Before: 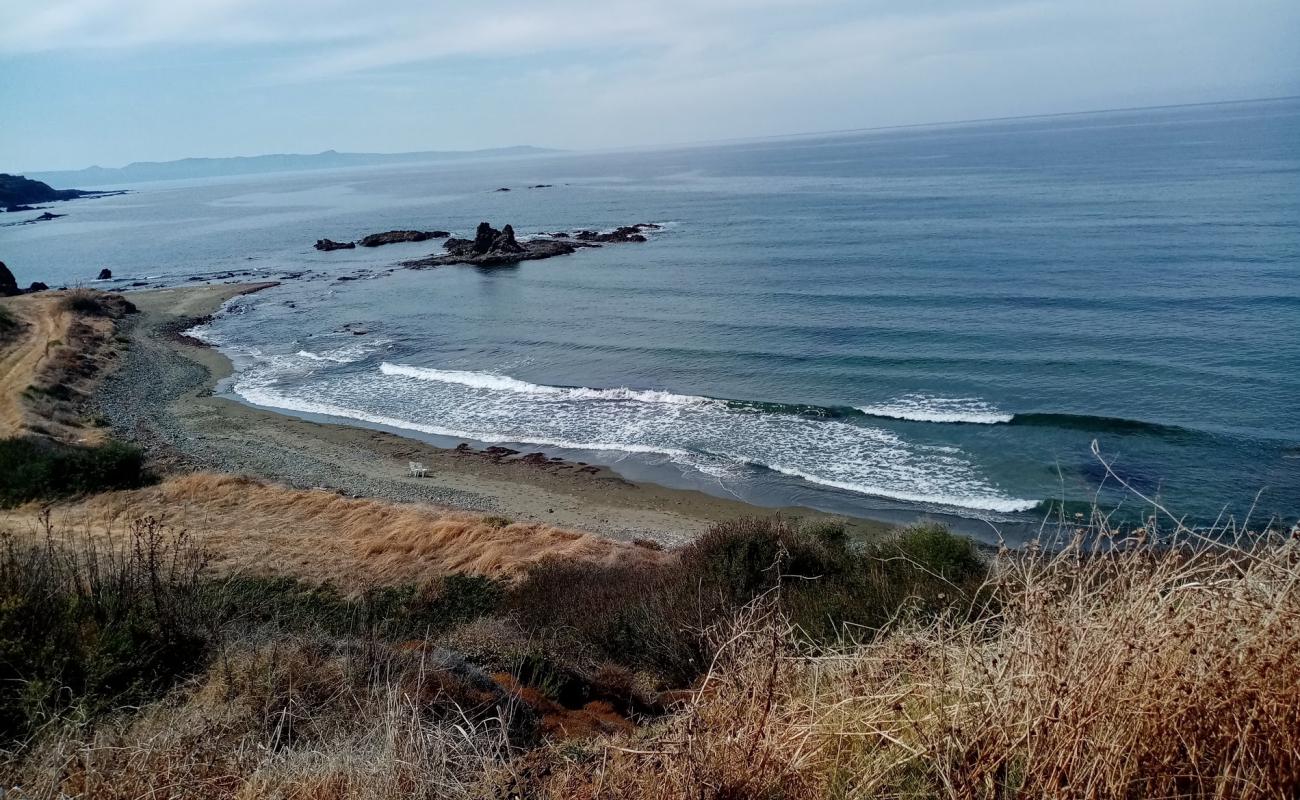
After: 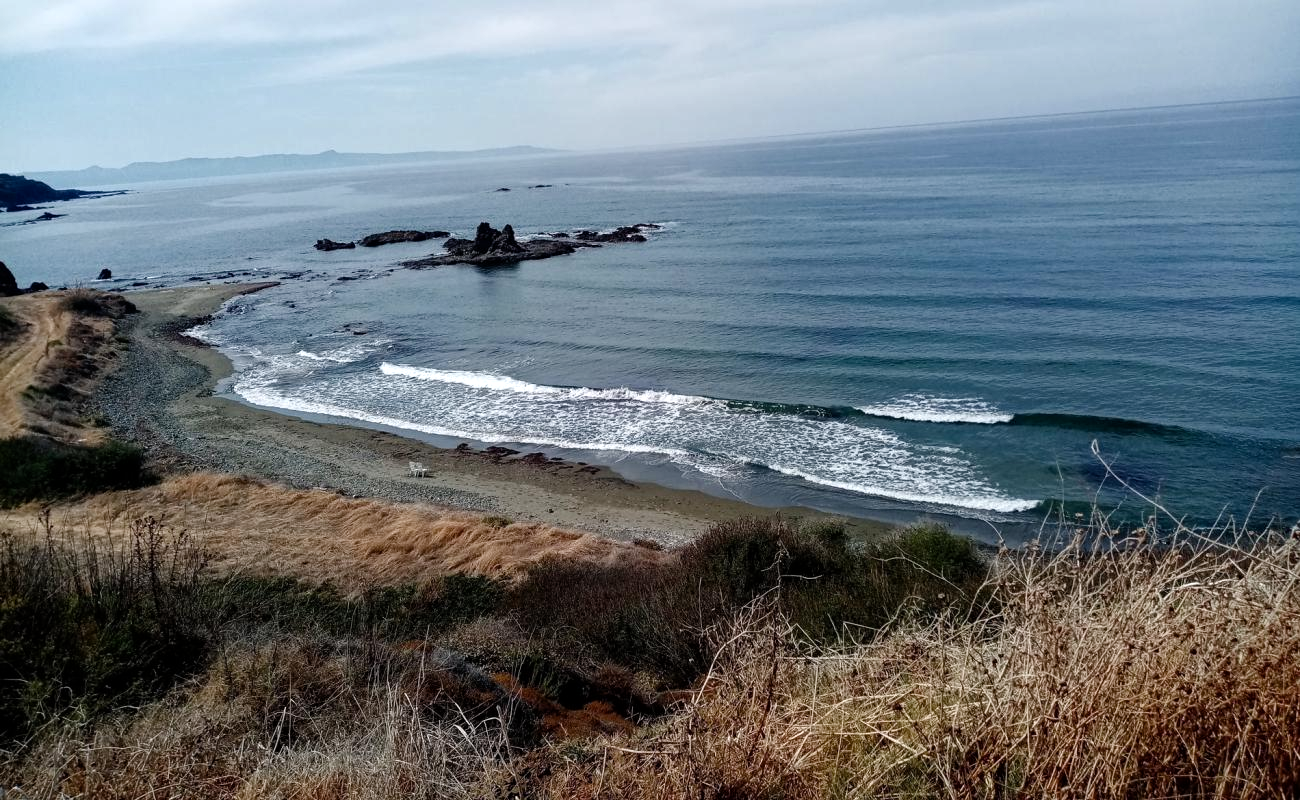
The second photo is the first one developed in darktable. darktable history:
color balance rgb: highlights gain › chroma 0.178%, highlights gain › hue 330.29°, perceptual saturation grading › global saturation 0.365%, perceptual saturation grading › highlights -31.602%, perceptual saturation grading › mid-tones 5.202%, perceptual saturation grading › shadows 18.799%, contrast 15.231%
